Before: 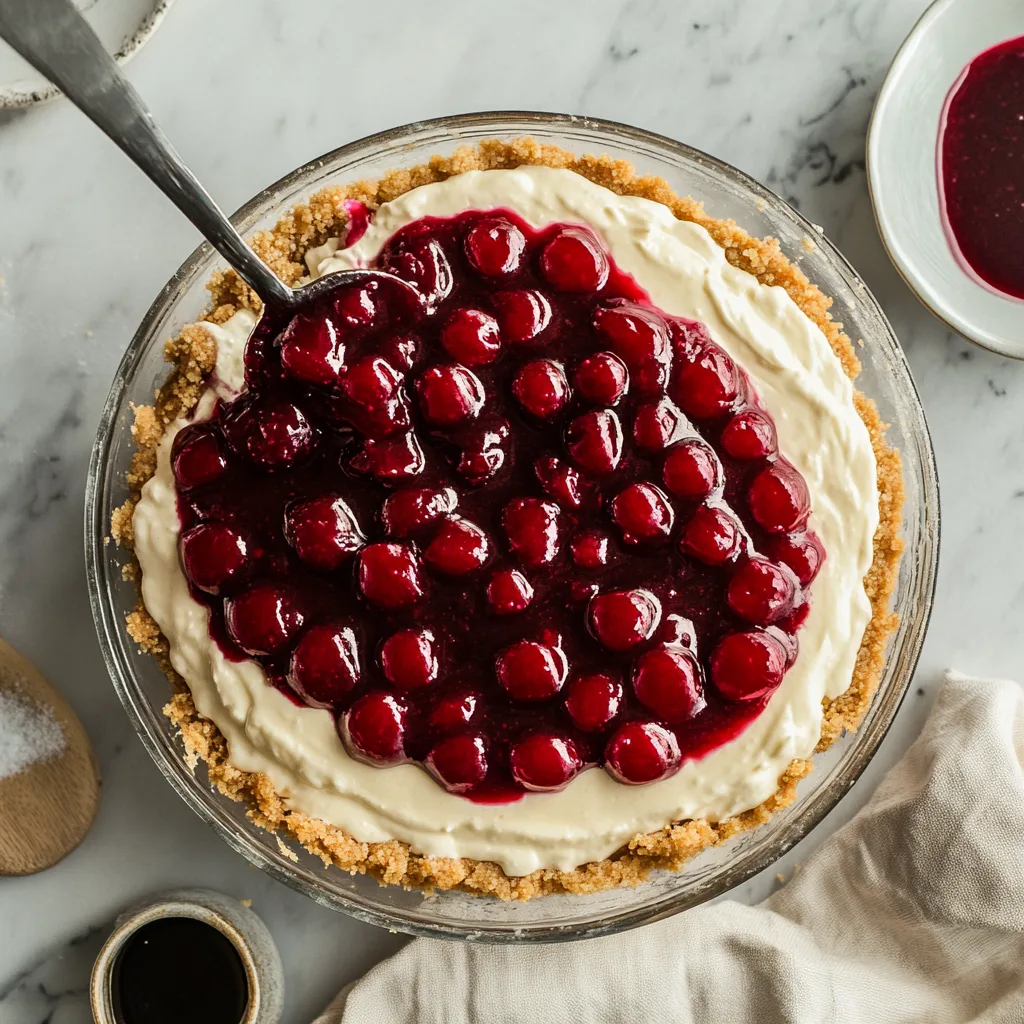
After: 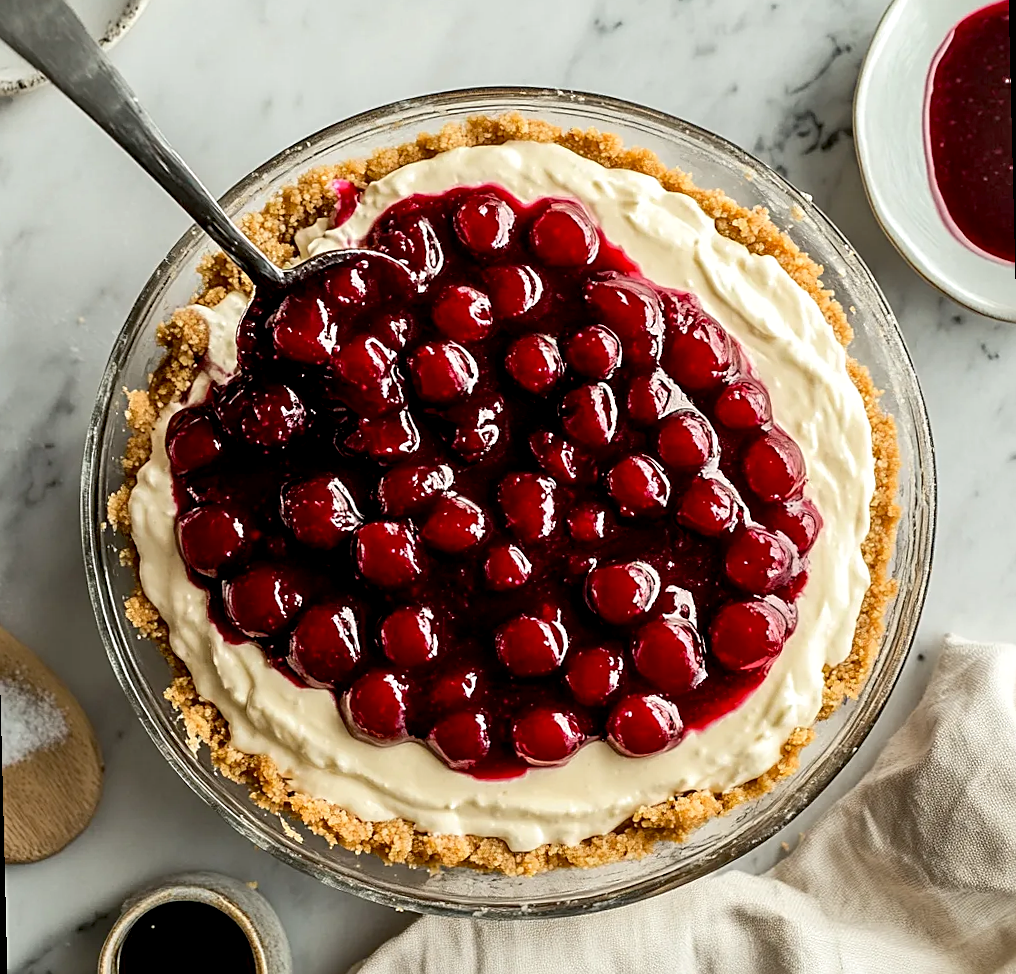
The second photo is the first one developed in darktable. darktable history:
exposure: black level correction 0.007, exposure 0.159 EV, compensate highlight preservation false
rotate and perspective: rotation -1.42°, crop left 0.016, crop right 0.984, crop top 0.035, crop bottom 0.965
sharpen: on, module defaults
